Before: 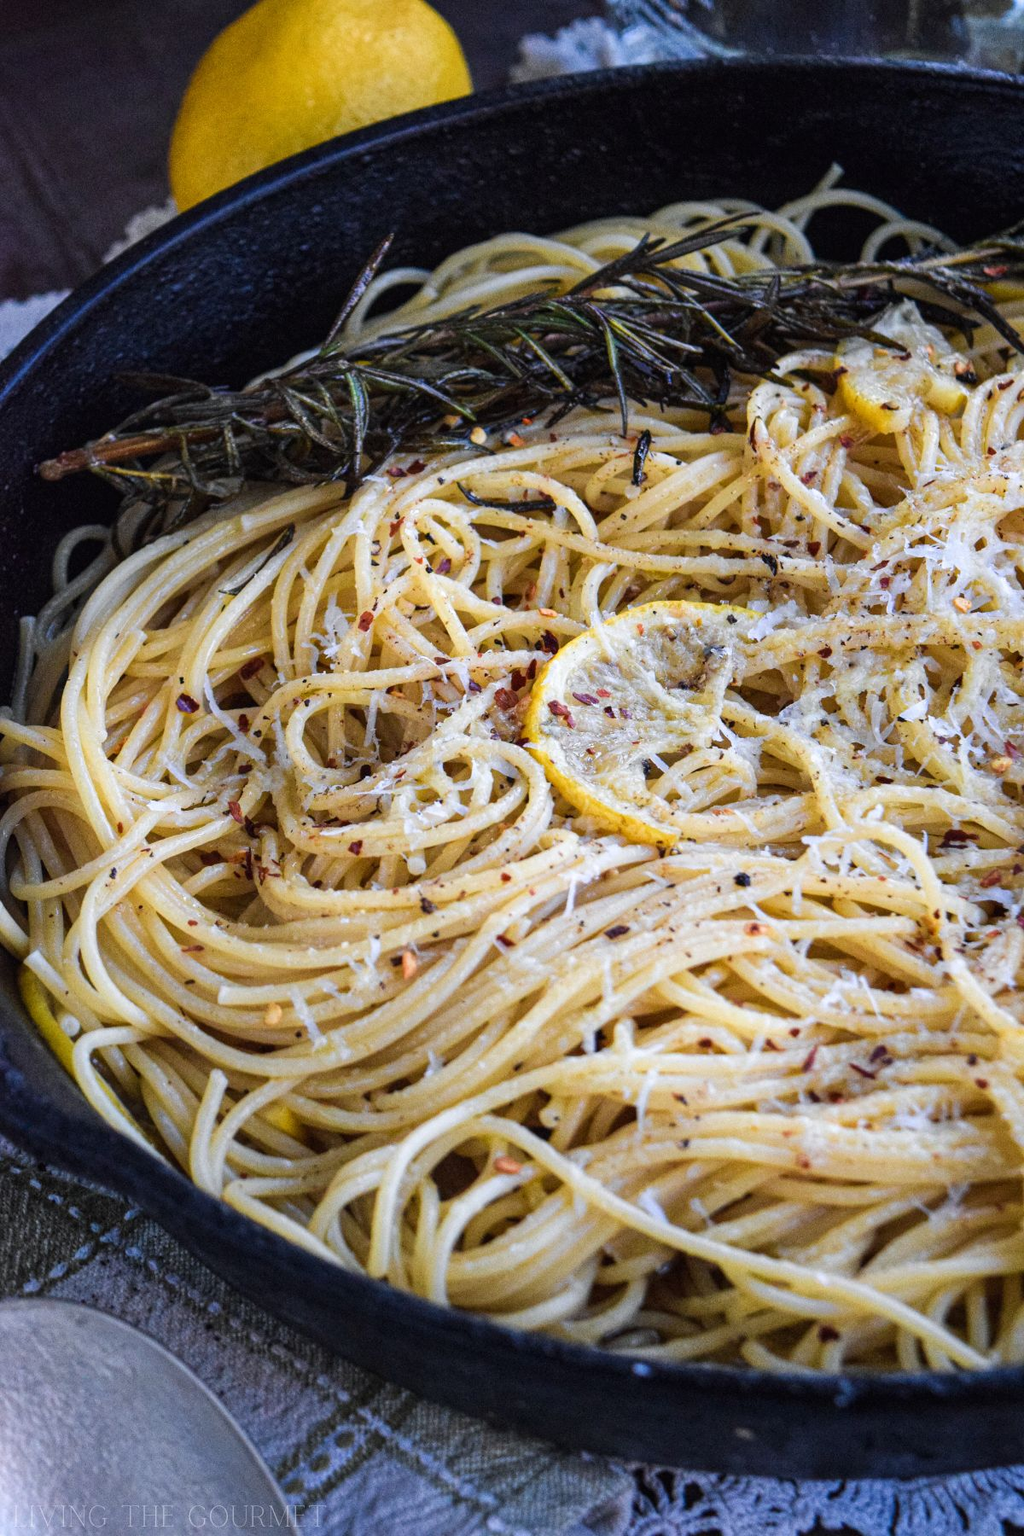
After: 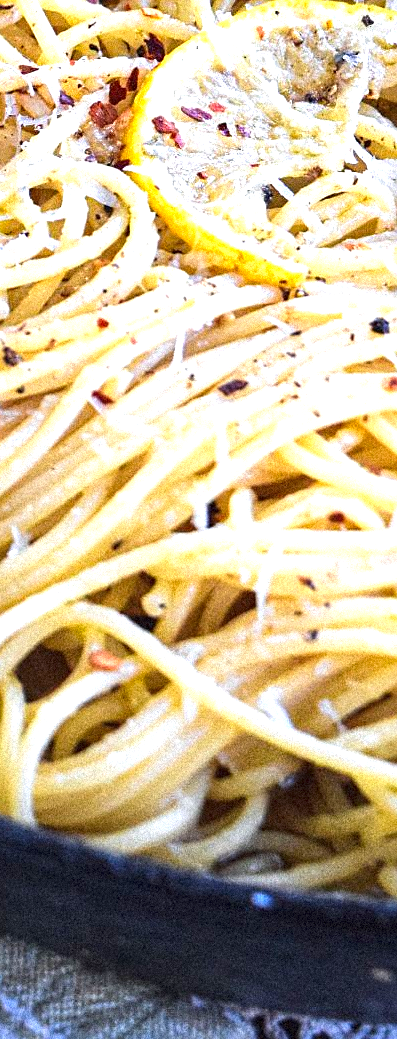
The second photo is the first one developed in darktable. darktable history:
exposure: black level correction 0, exposure 1 EV, compensate exposure bias true, compensate highlight preservation false
sharpen: on, module defaults
color correction: saturation 1.11
tone equalizer: -7 EV 0.18 EV, -6 EV 0.12 EV, -5 EV 0.08 EV, -4 EV 0.04 EV, -2 EV -0.02 EV, -1 EV -0.04 EV, +0 EV -0.06 EV, luminance estimator HSV value / RGB max
grain: coarseness 9.38 ISO, strength 34.99%, mid-tones bias 0%
crop: left 40.878%, top 39.176%, right 25.993%, bottom 3.081%
